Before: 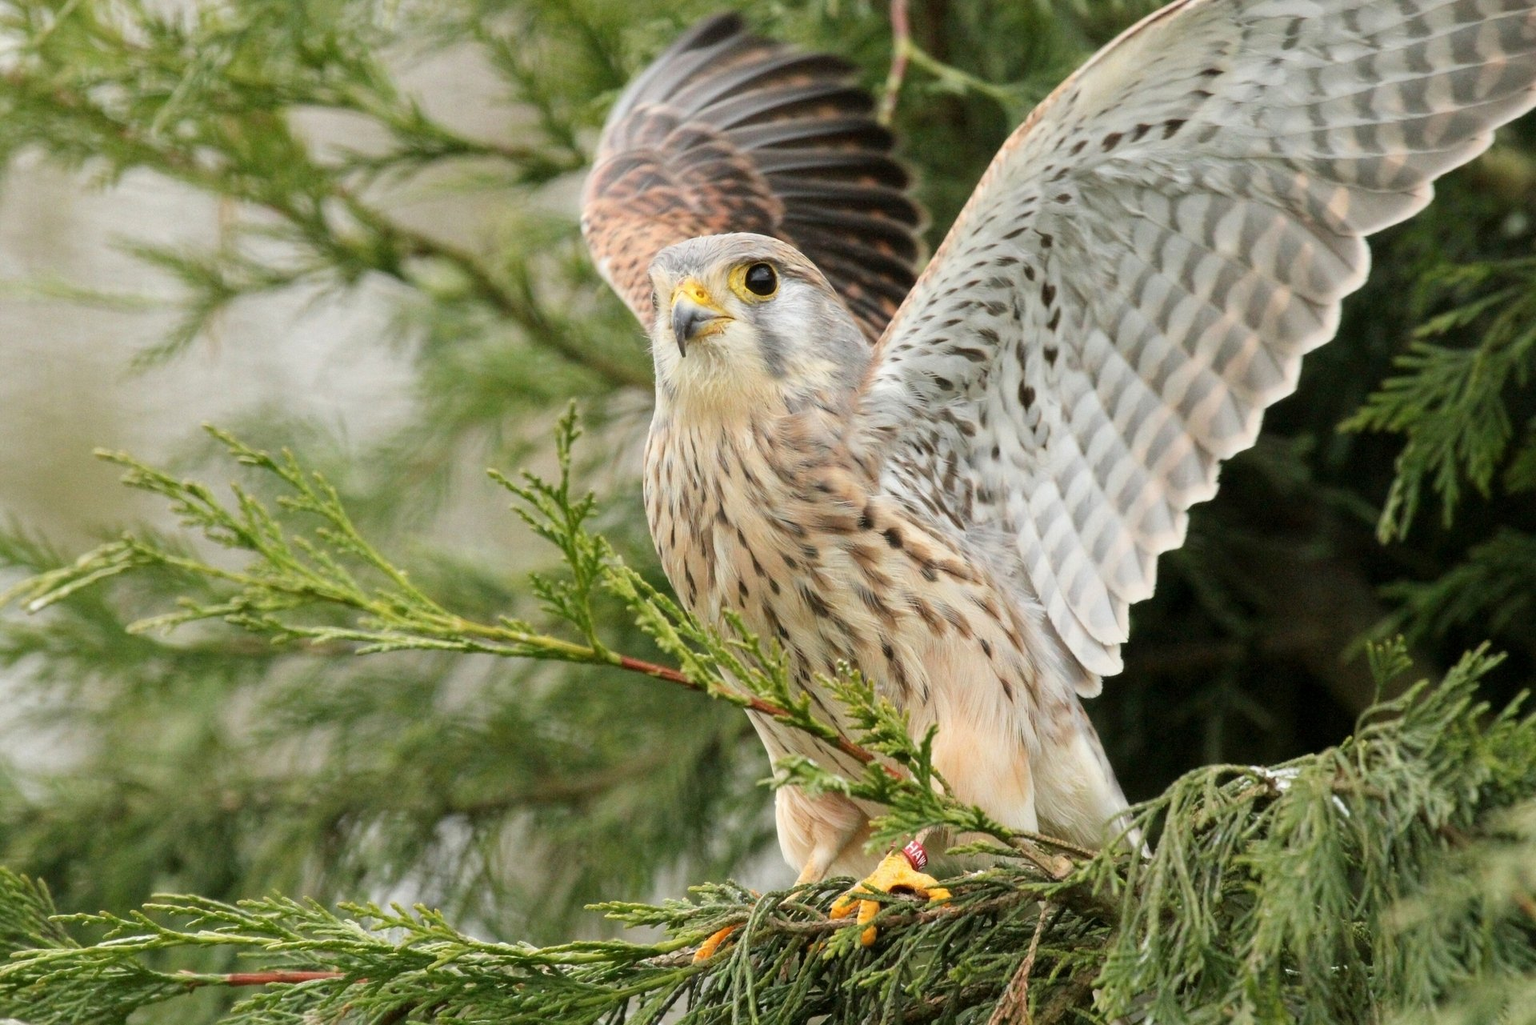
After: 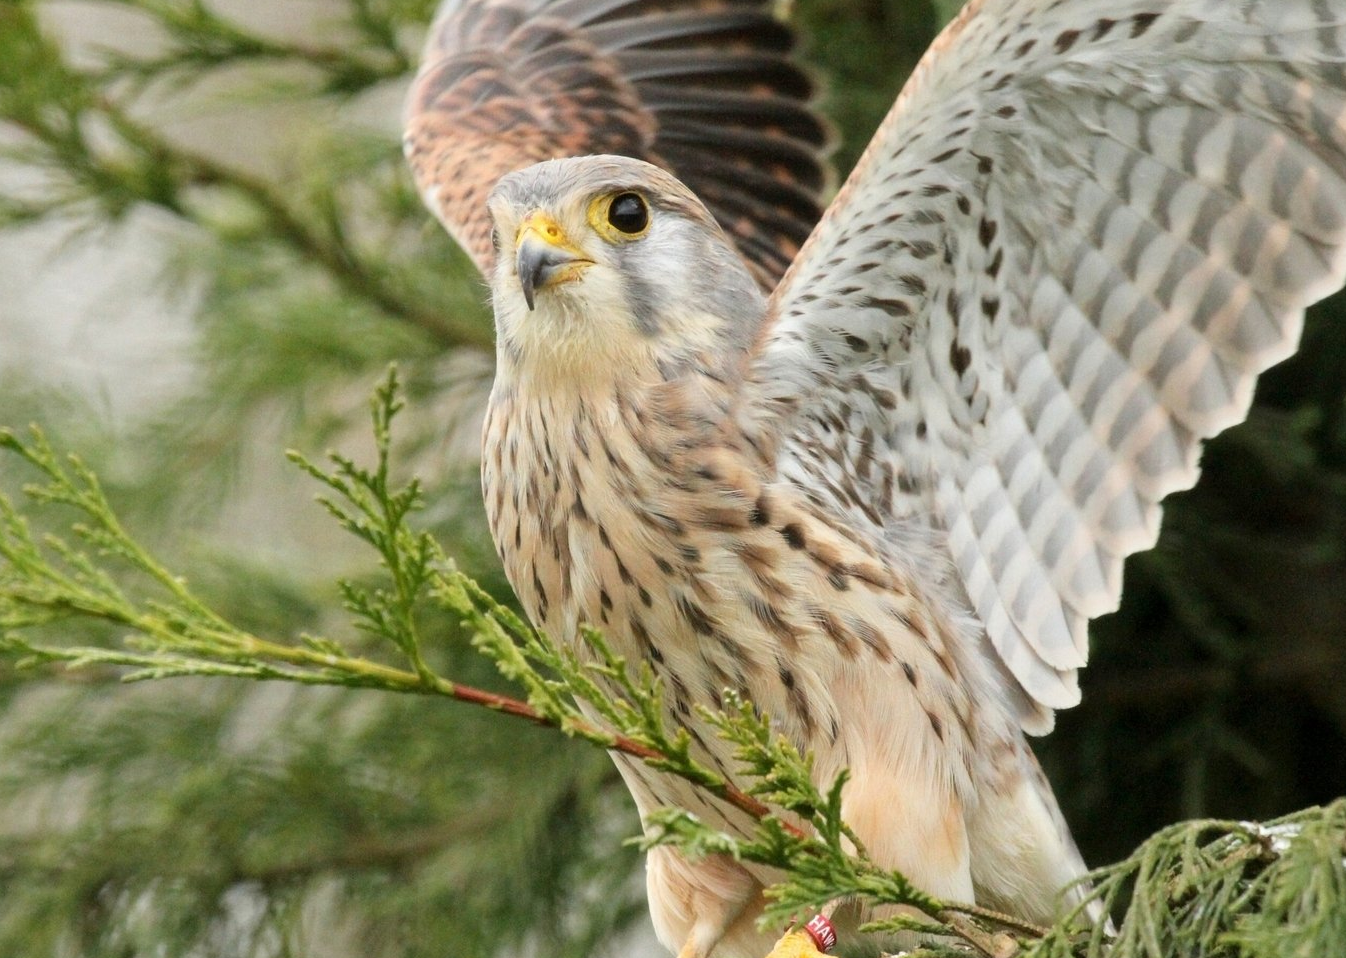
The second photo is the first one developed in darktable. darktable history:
crop and rotate: left 16.839%, top 10.652%, right 13.032%, bottom 14.561%
